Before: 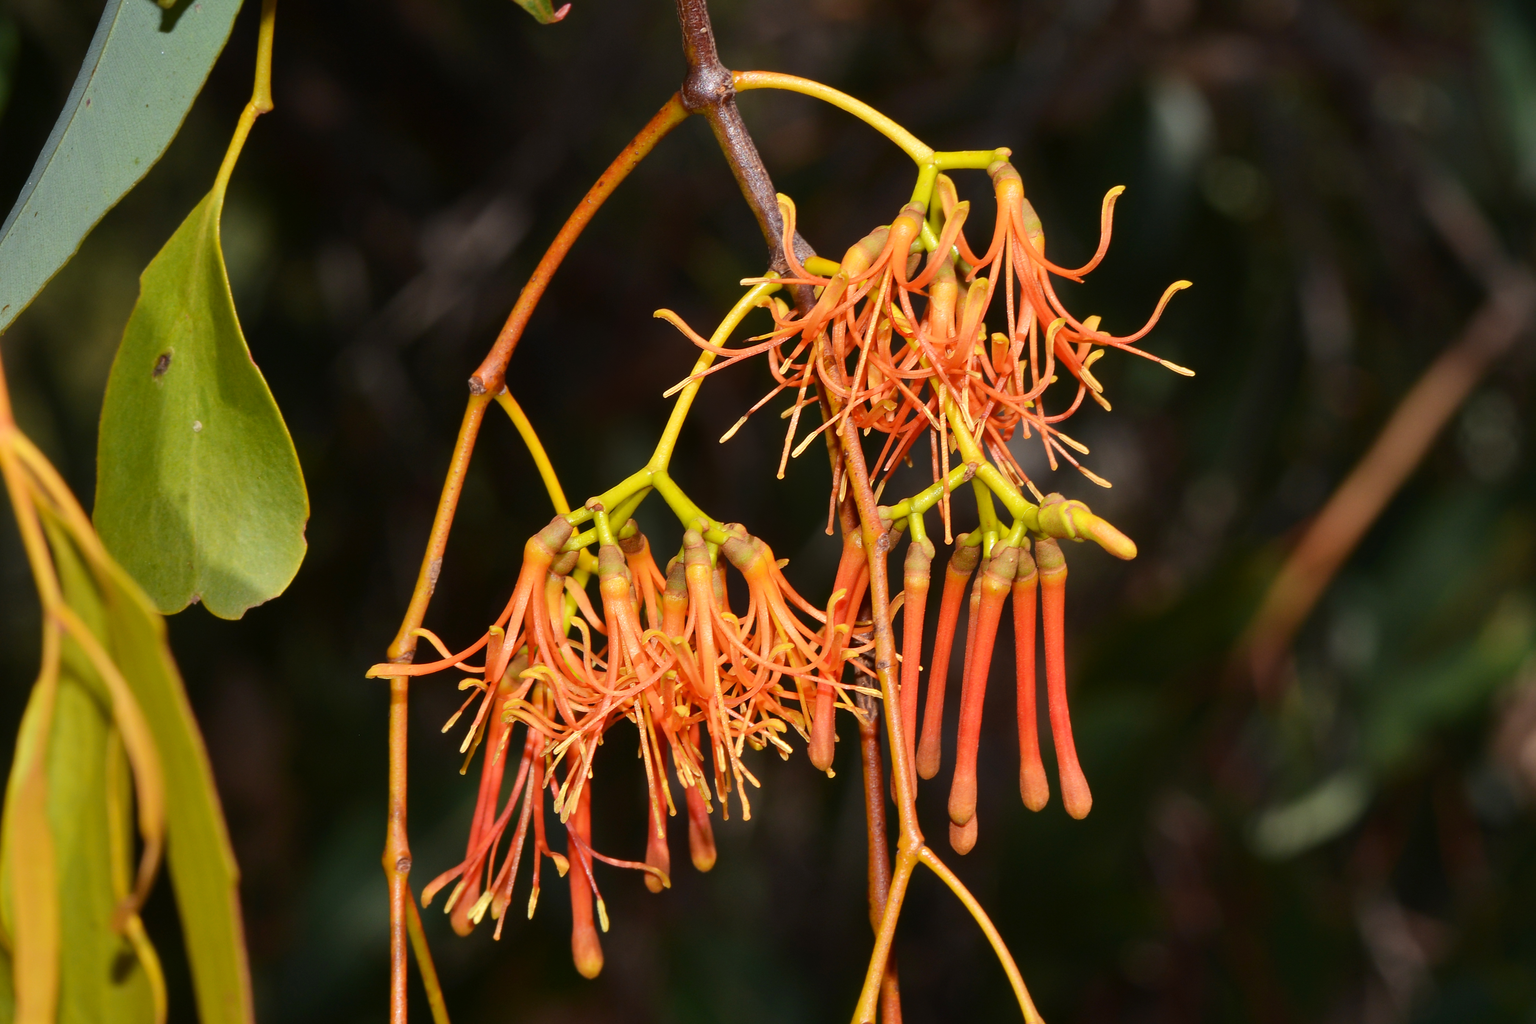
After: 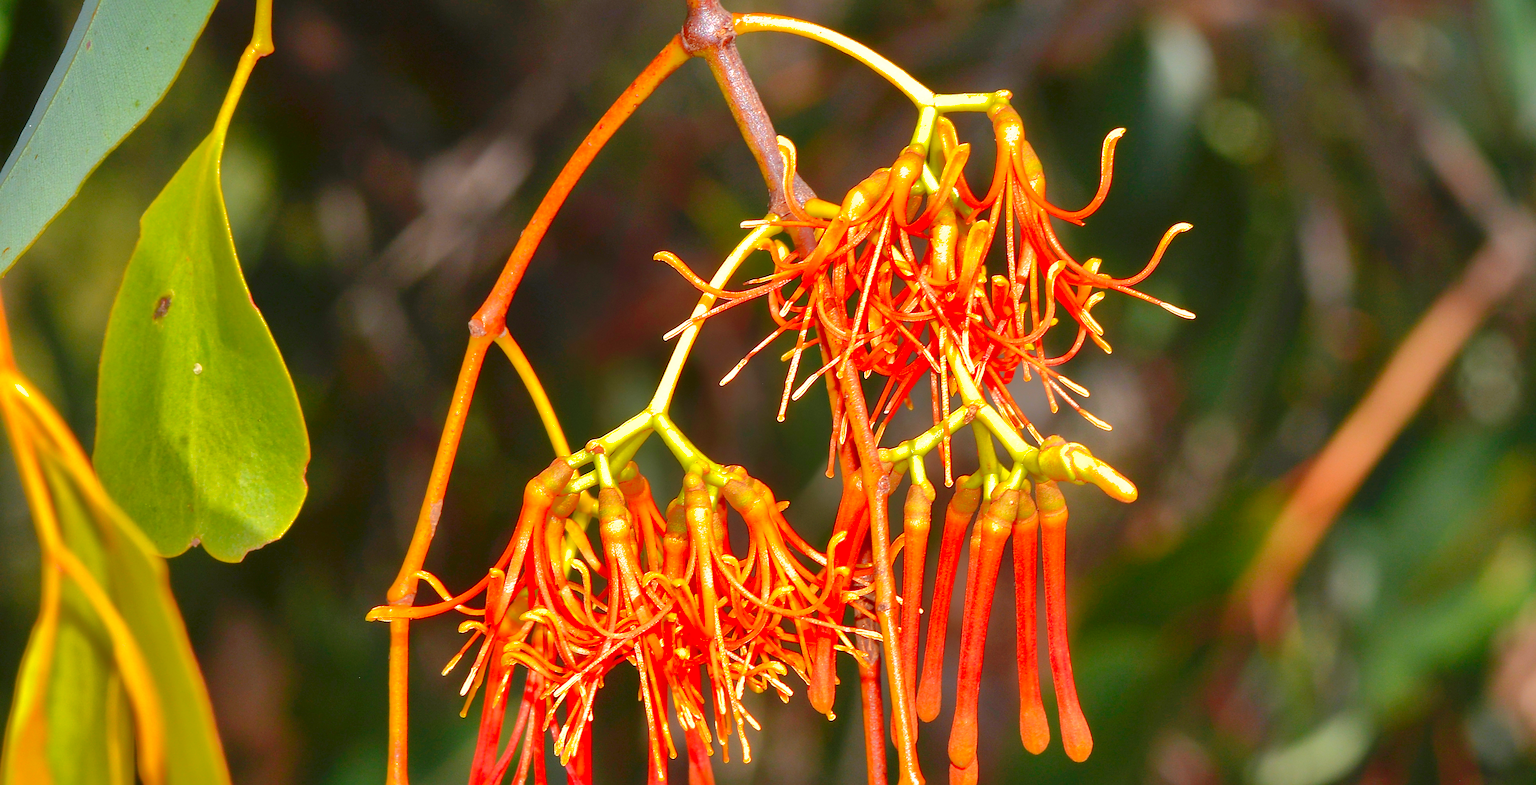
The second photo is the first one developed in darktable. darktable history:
shadows and highlights: shadows -19.91, highlights -73.15
crop: top 5.667%, bottom 17.637%
levels: levels [0.008, 0.318, 0.836]
sharpen: on, module defaults
